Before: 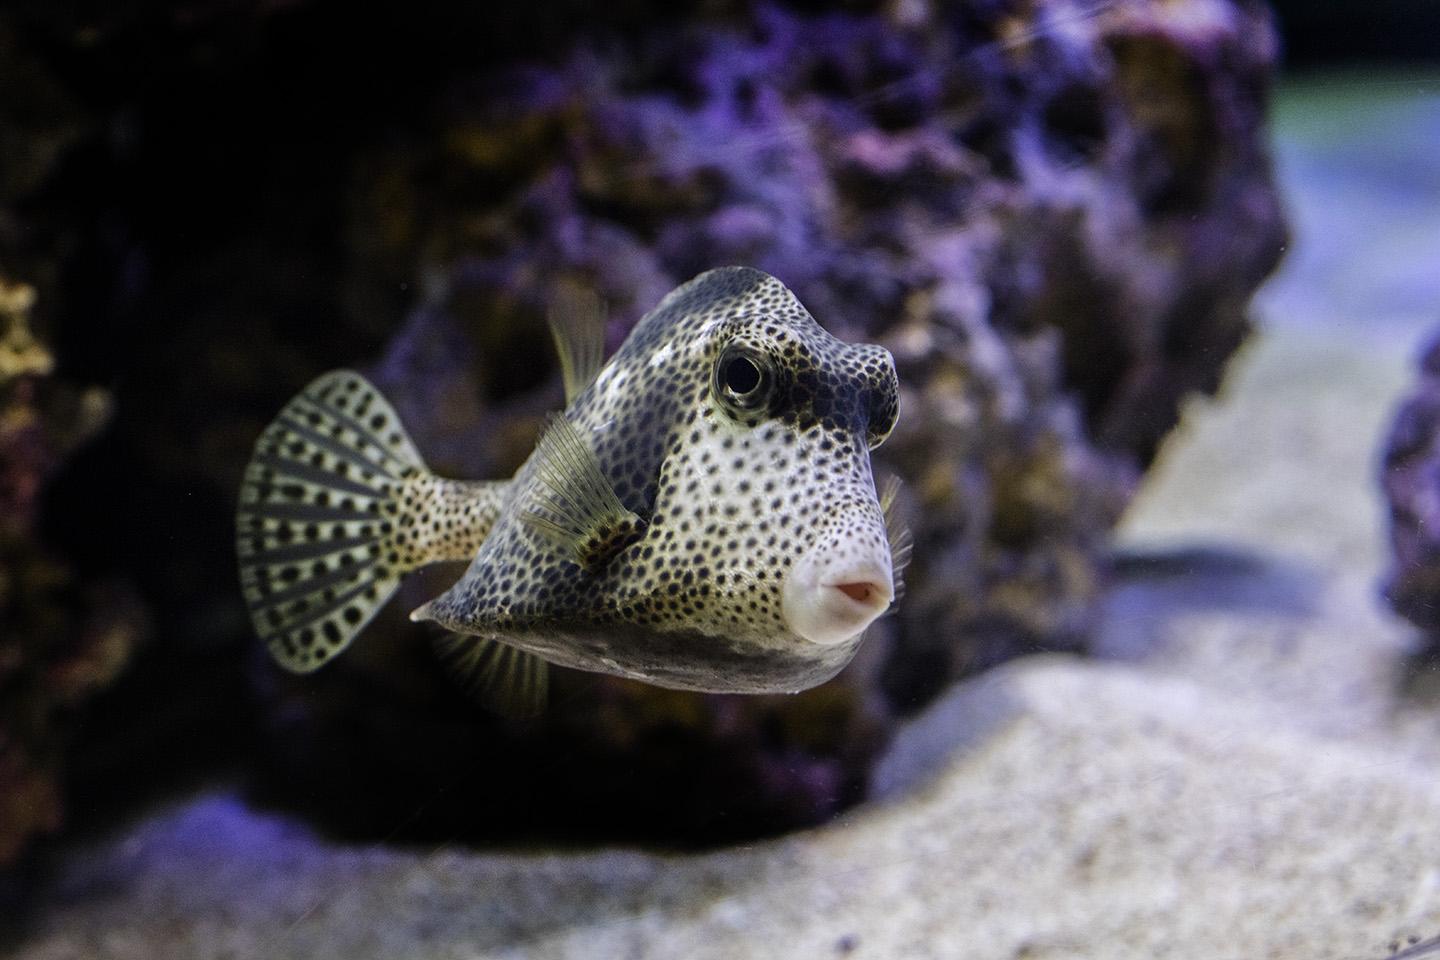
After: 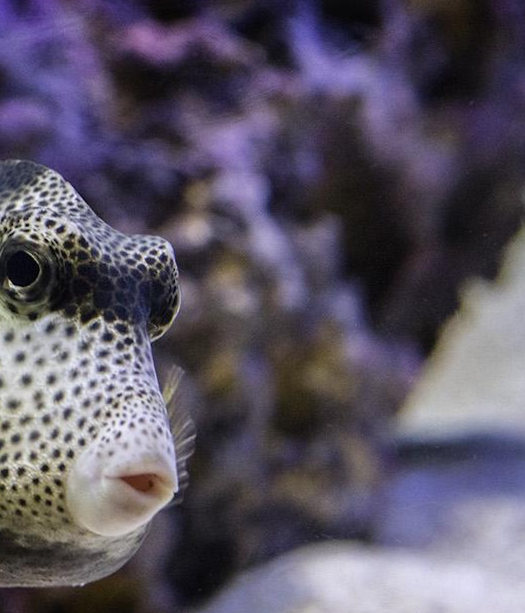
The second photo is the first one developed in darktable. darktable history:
crop and rotate: left 49.936%, top 10.094%, right 13.136%, bottom 24.256%
rotate and perspective: rotation -1°, crop left 0.011, crop right 0.989, crop top 0.025, crop bottom 0.975
